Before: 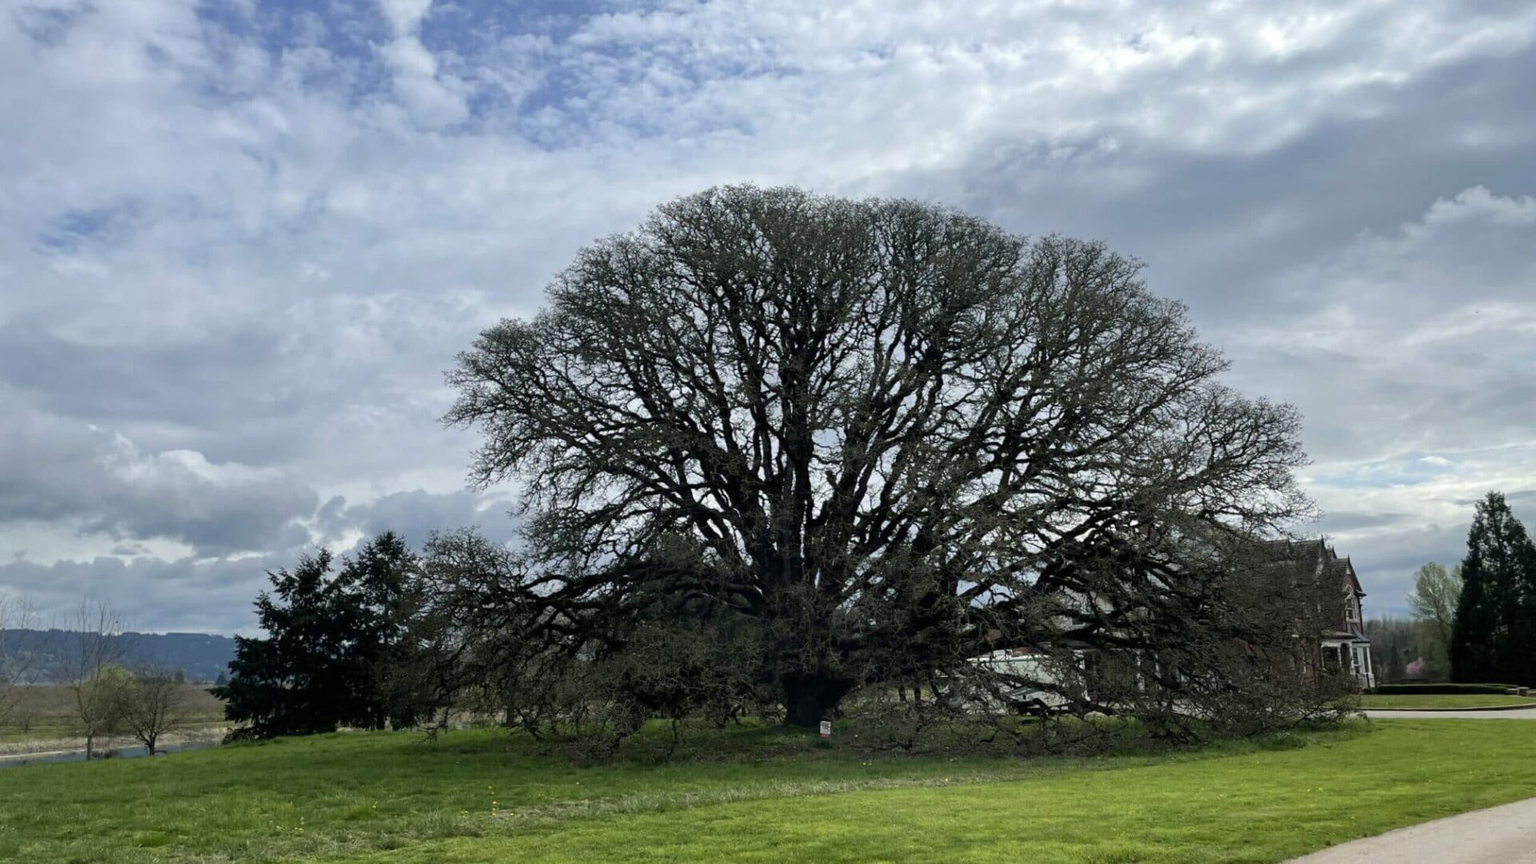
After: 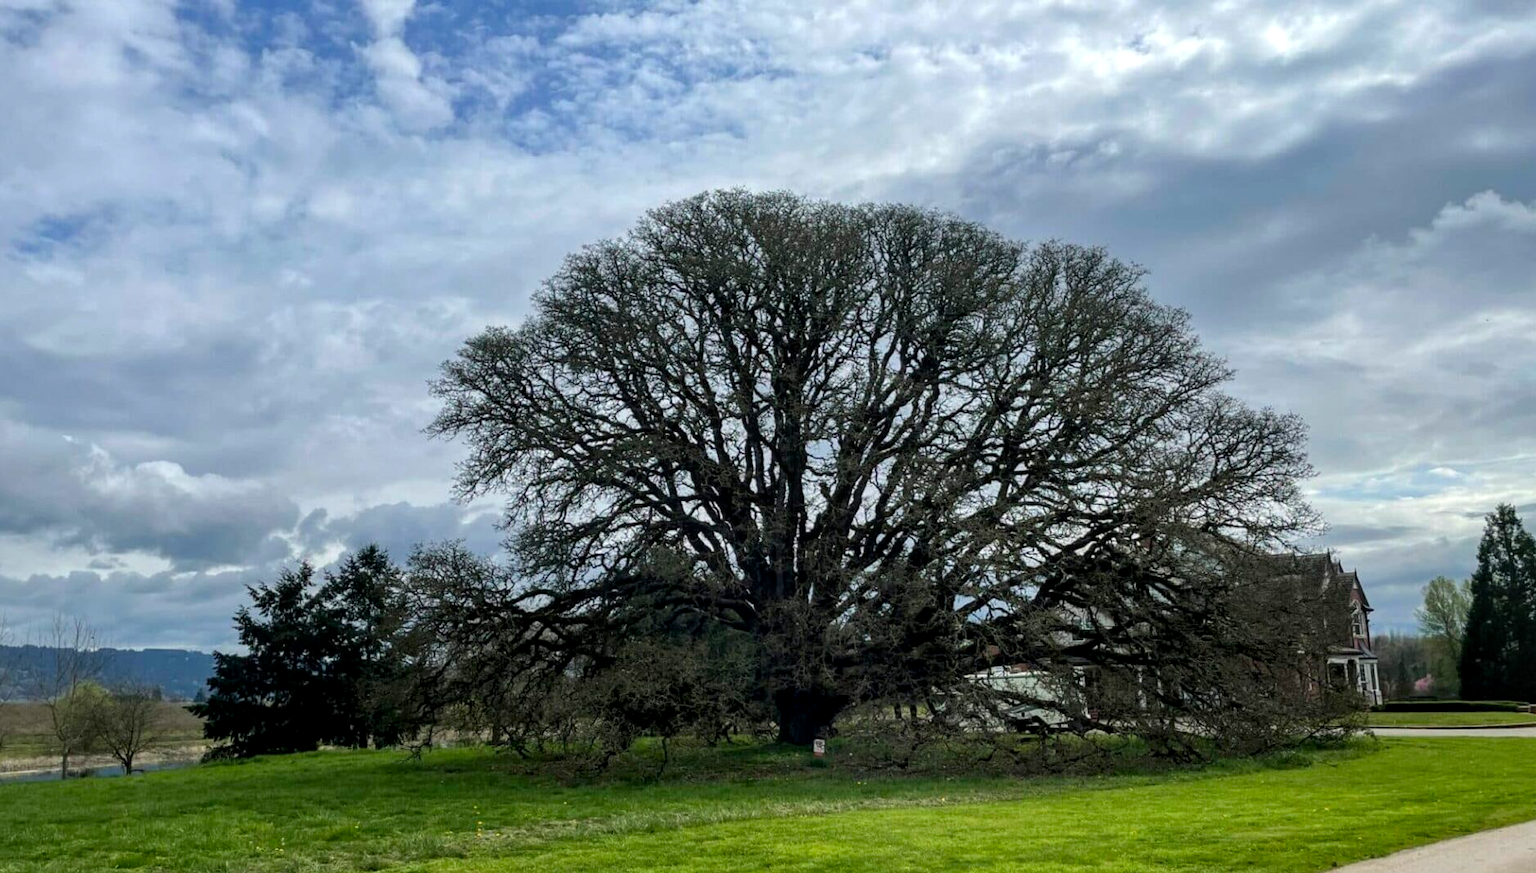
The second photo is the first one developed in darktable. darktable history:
local contrast: on, module defaults
crop and rotate: left 1.753%, right 0.693%, bottom 1.34%
contrast brightness saturation: saturation 0.179
